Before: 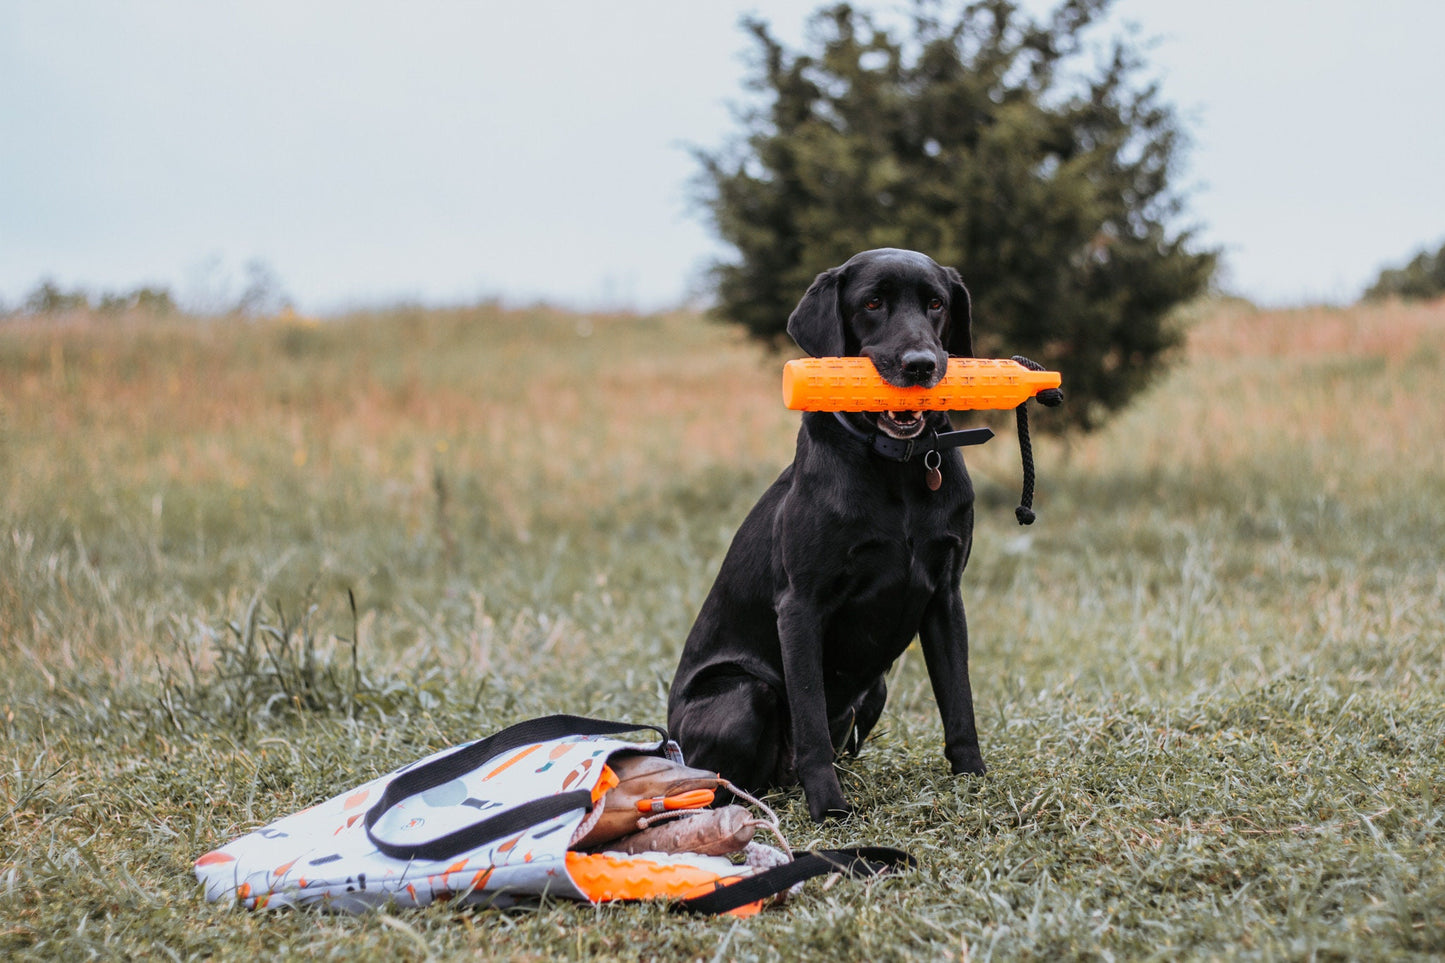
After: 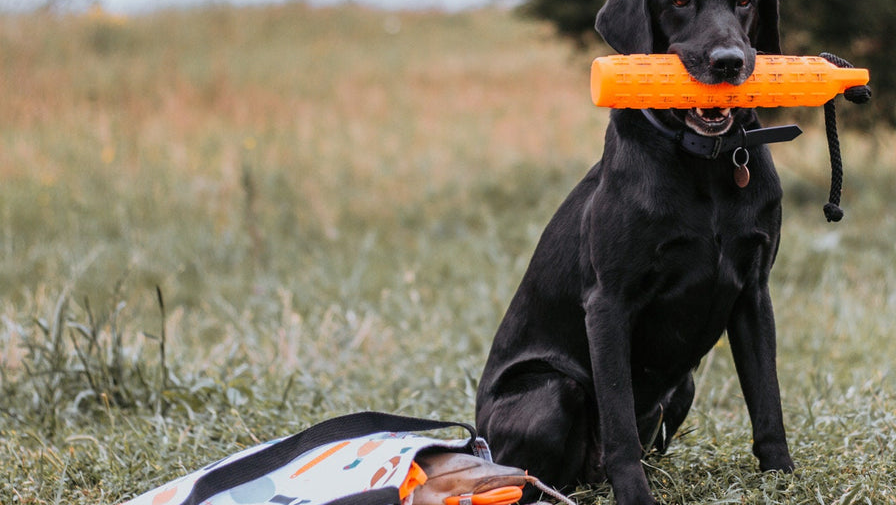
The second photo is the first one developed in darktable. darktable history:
crop: left 13.31%, top 31.465%, right 24.648%, bottom 16.079%
